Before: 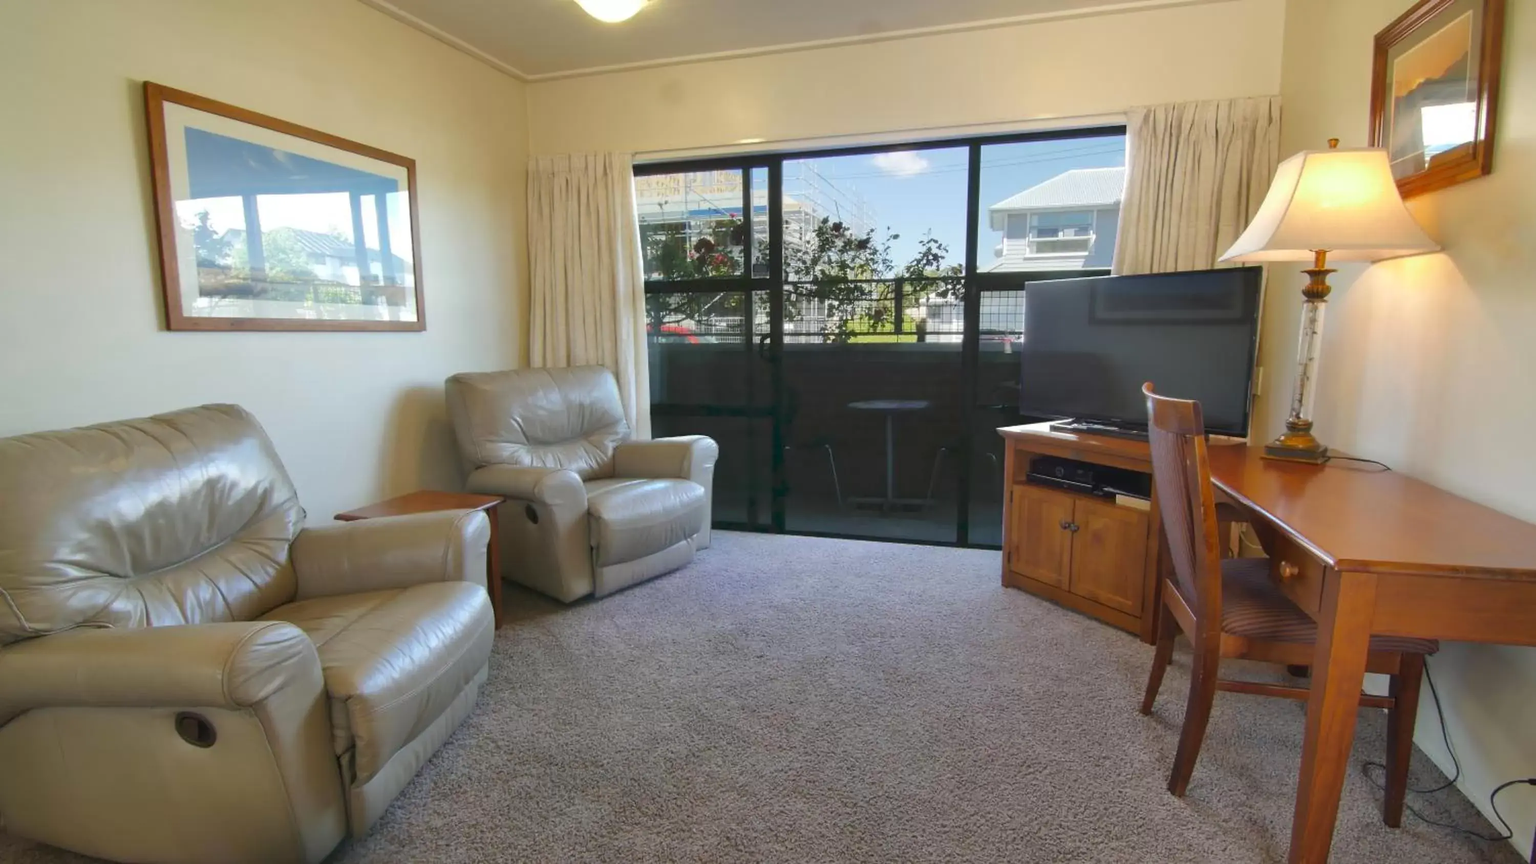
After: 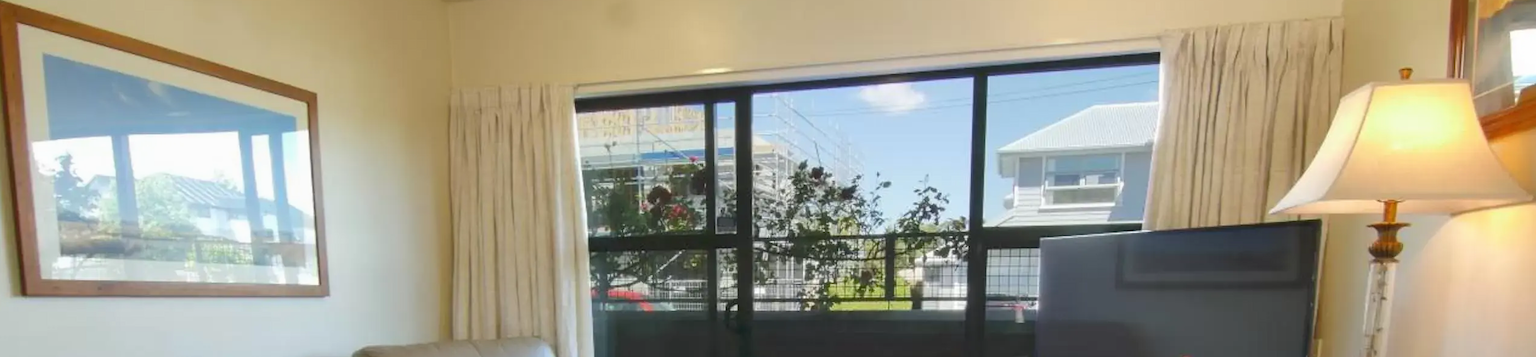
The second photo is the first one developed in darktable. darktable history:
crop and rotate: left 9.68%, top 9.425%, right 5.997%, bottom 55.725%
local contrast: mode bilateral grid, contrast 99, coarseness 100, detail 92%, midtone range 0.2
